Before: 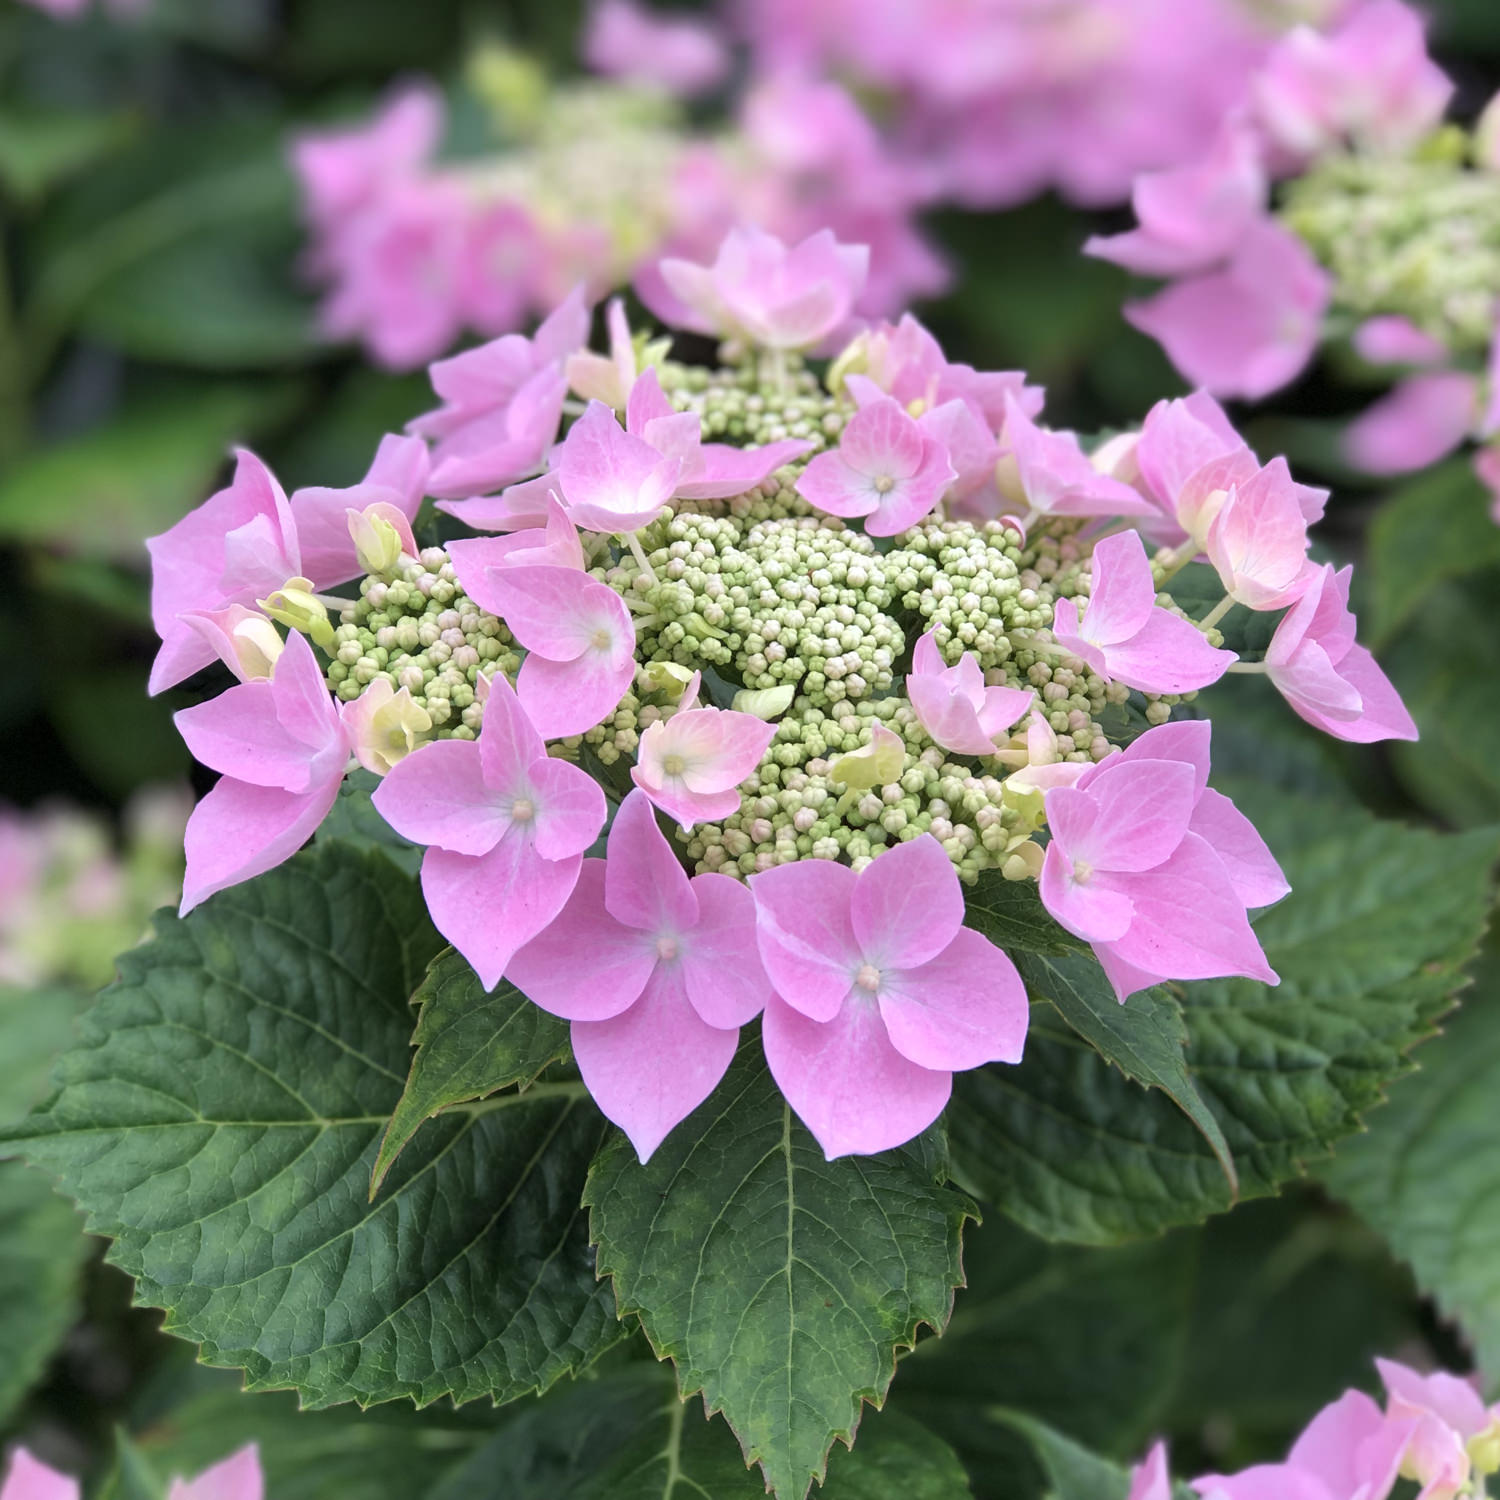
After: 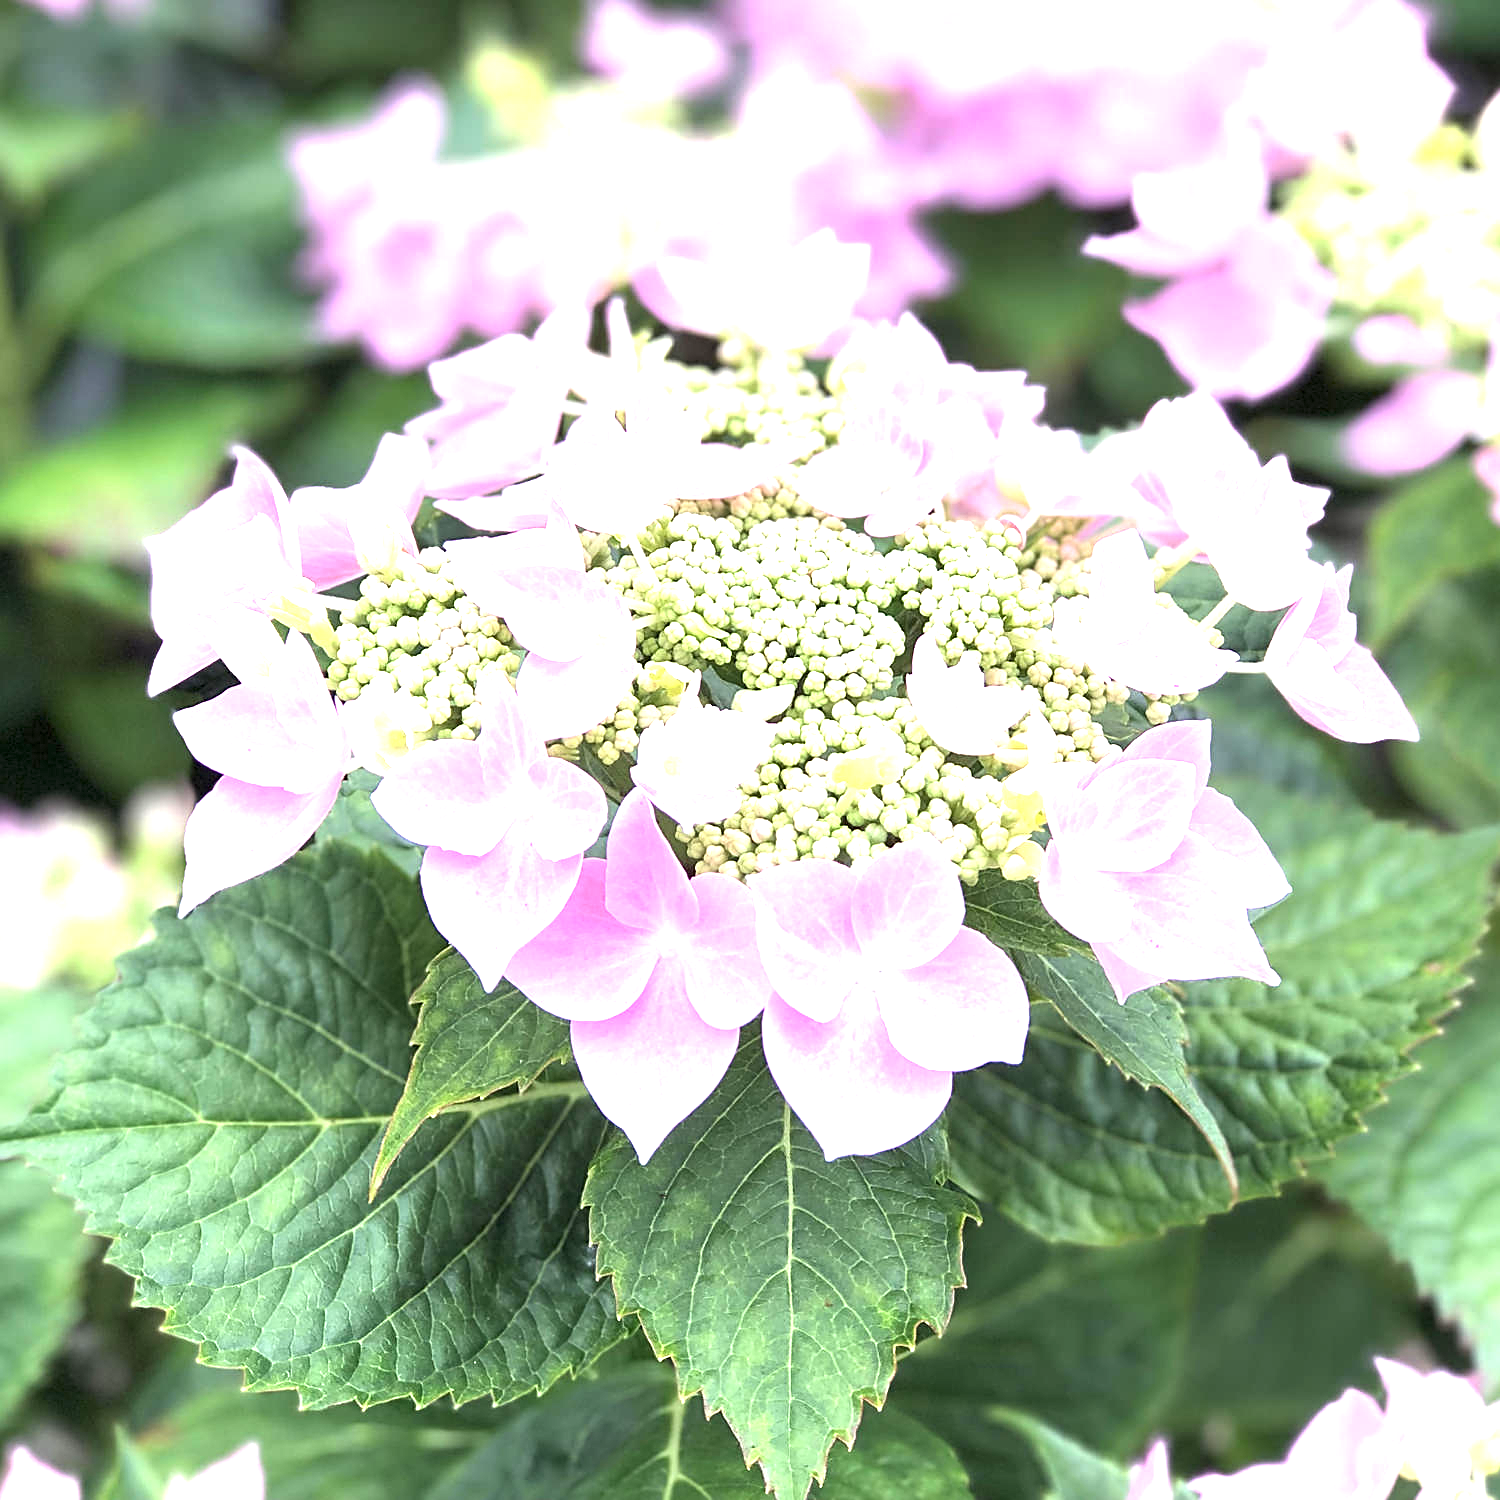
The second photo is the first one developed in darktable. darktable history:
sharpen: on, module defaults
tone equalizer: on, module defaults
exposure: black level correction 0, exposure 1.741 EV, compensate exposure bias true, compensate highlight preservation false
